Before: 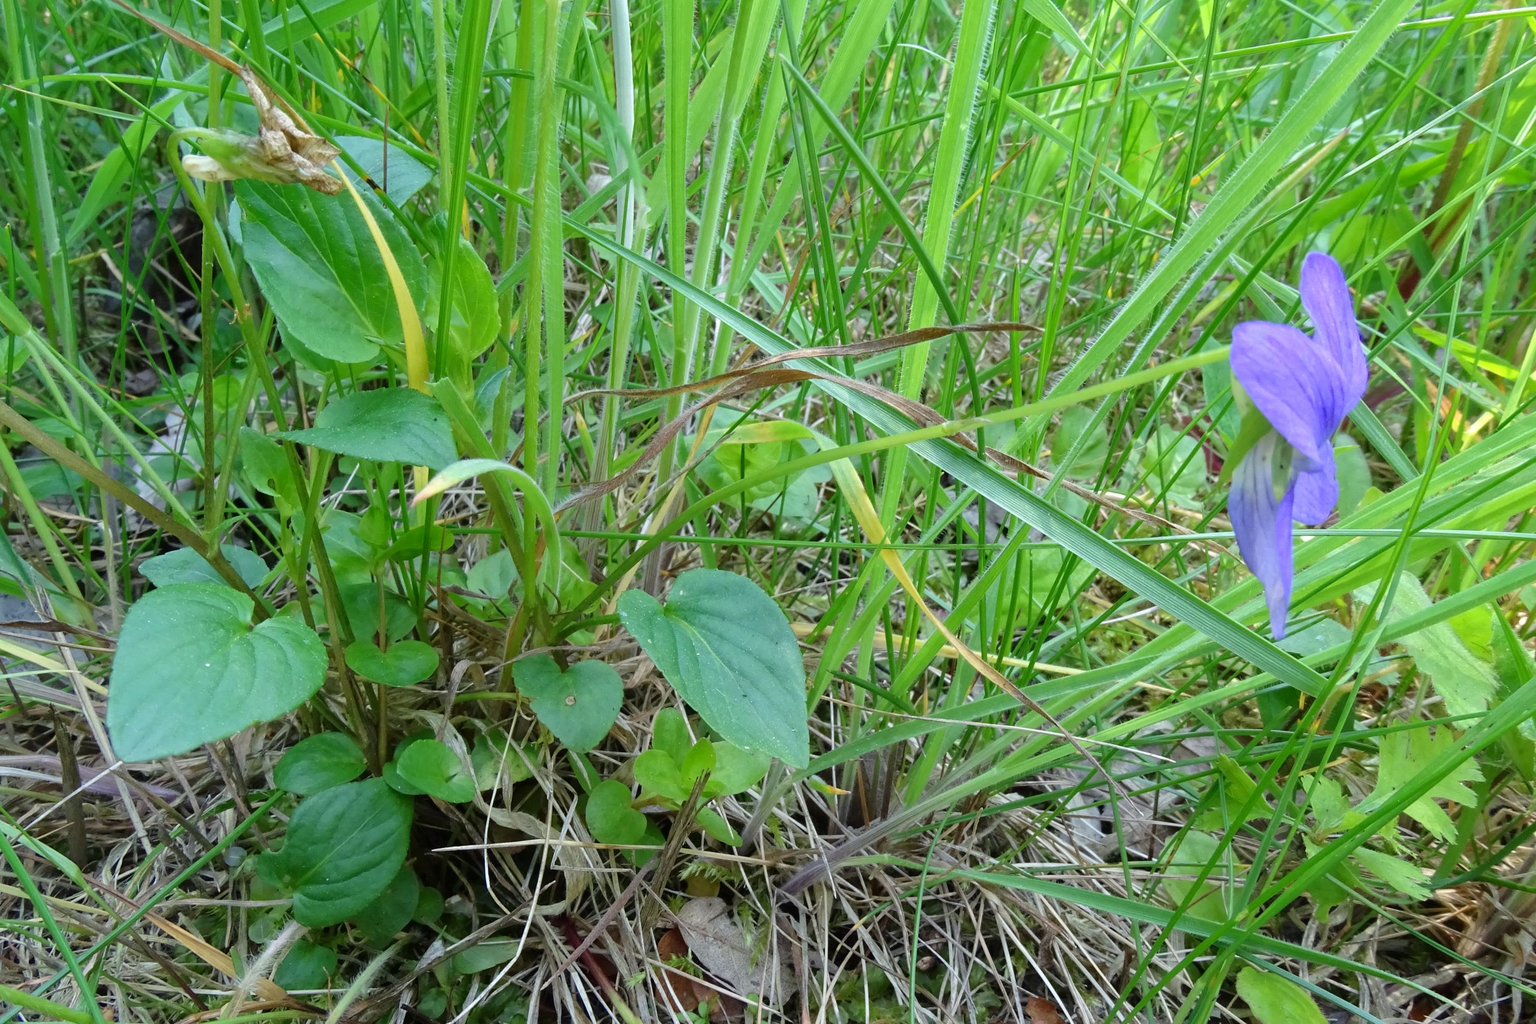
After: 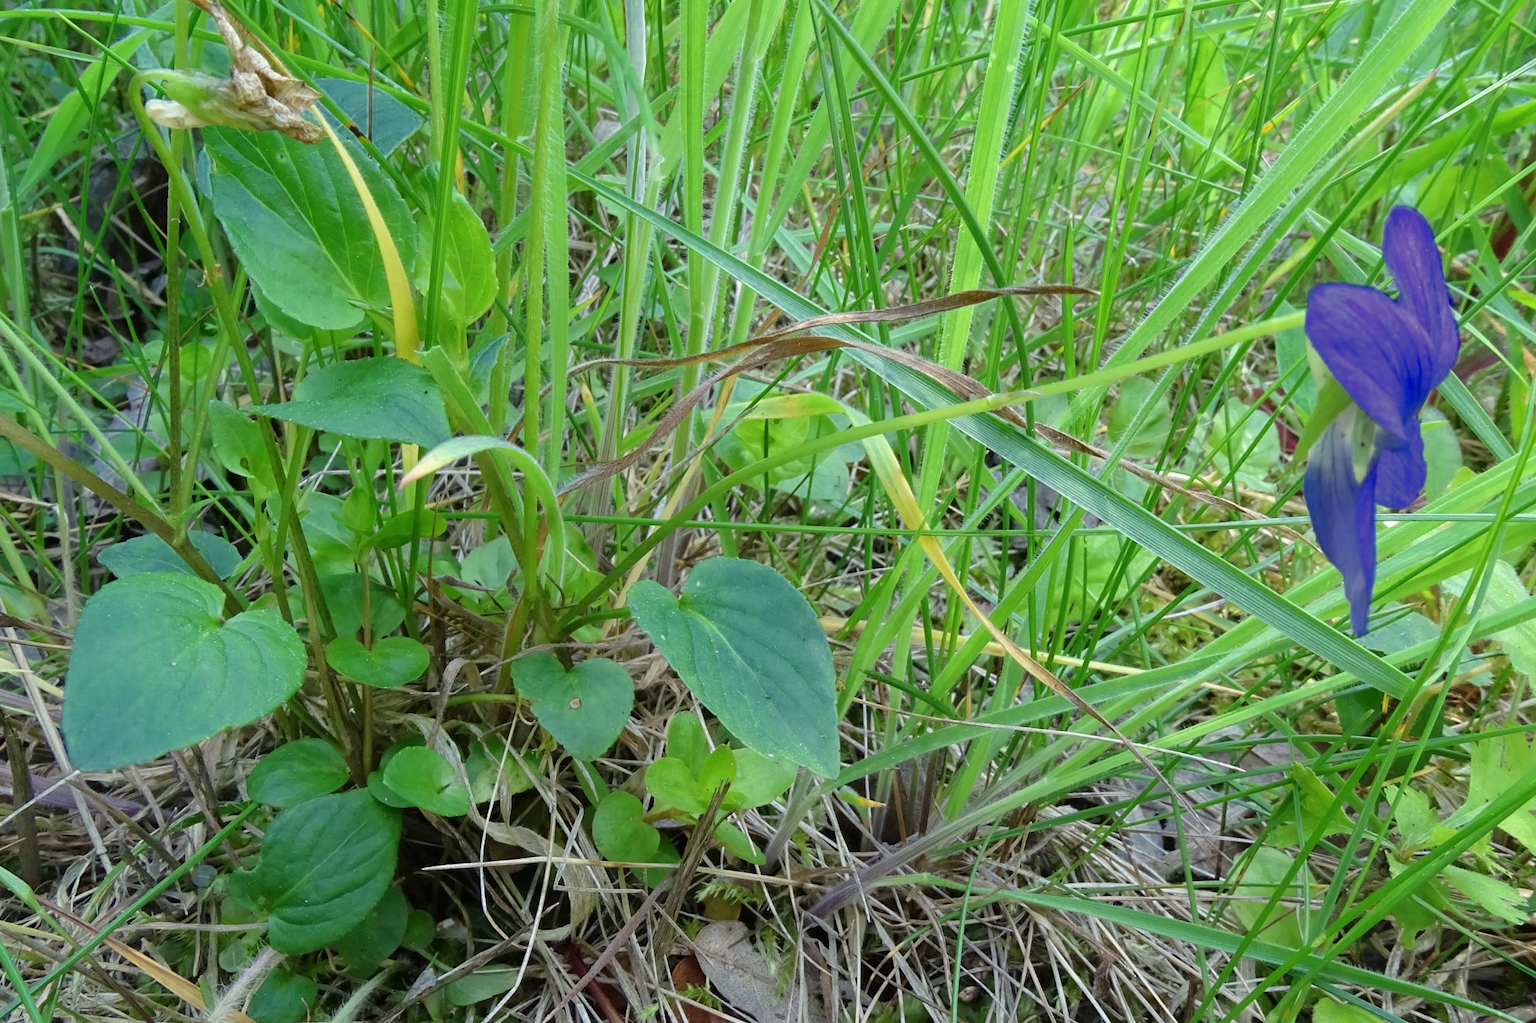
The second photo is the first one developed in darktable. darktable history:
color zones: curves: ch0 [(0, 0.497) (0.143, 0.5) (0.286, 0.5) (0.429, 0.483) (0.571, 0.116) (0.714, -0.006) (0.857, 0.28) (1, 0.497)]
crop: left 3.327%, top 6.424%, right 6.326%, bottom 3.199%
